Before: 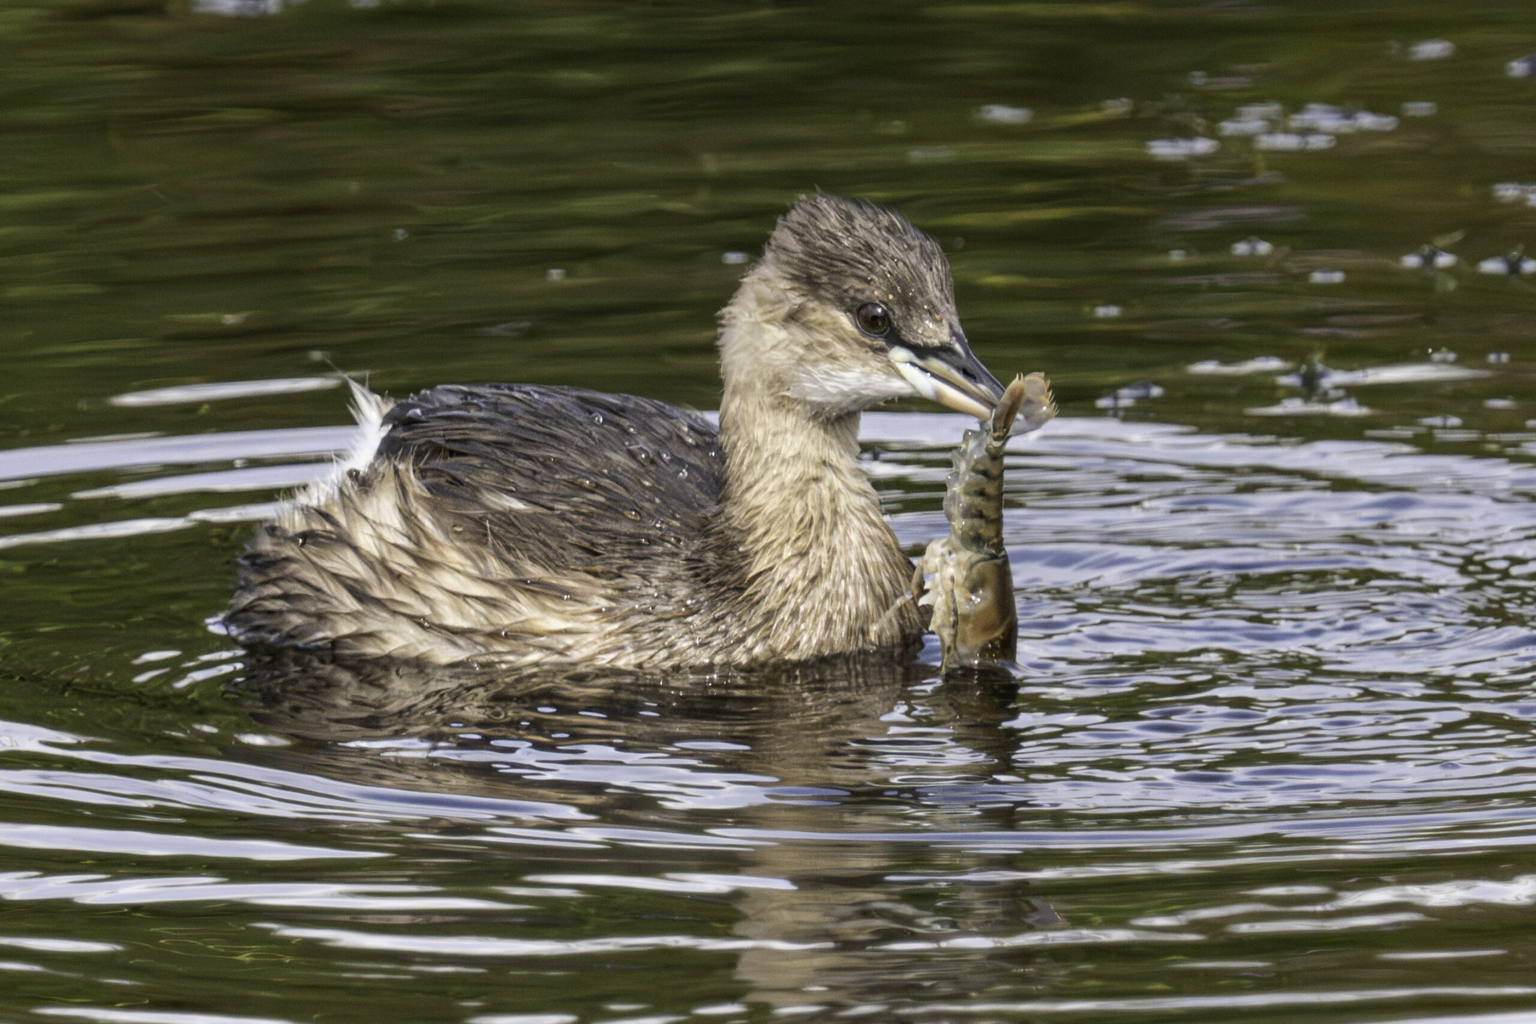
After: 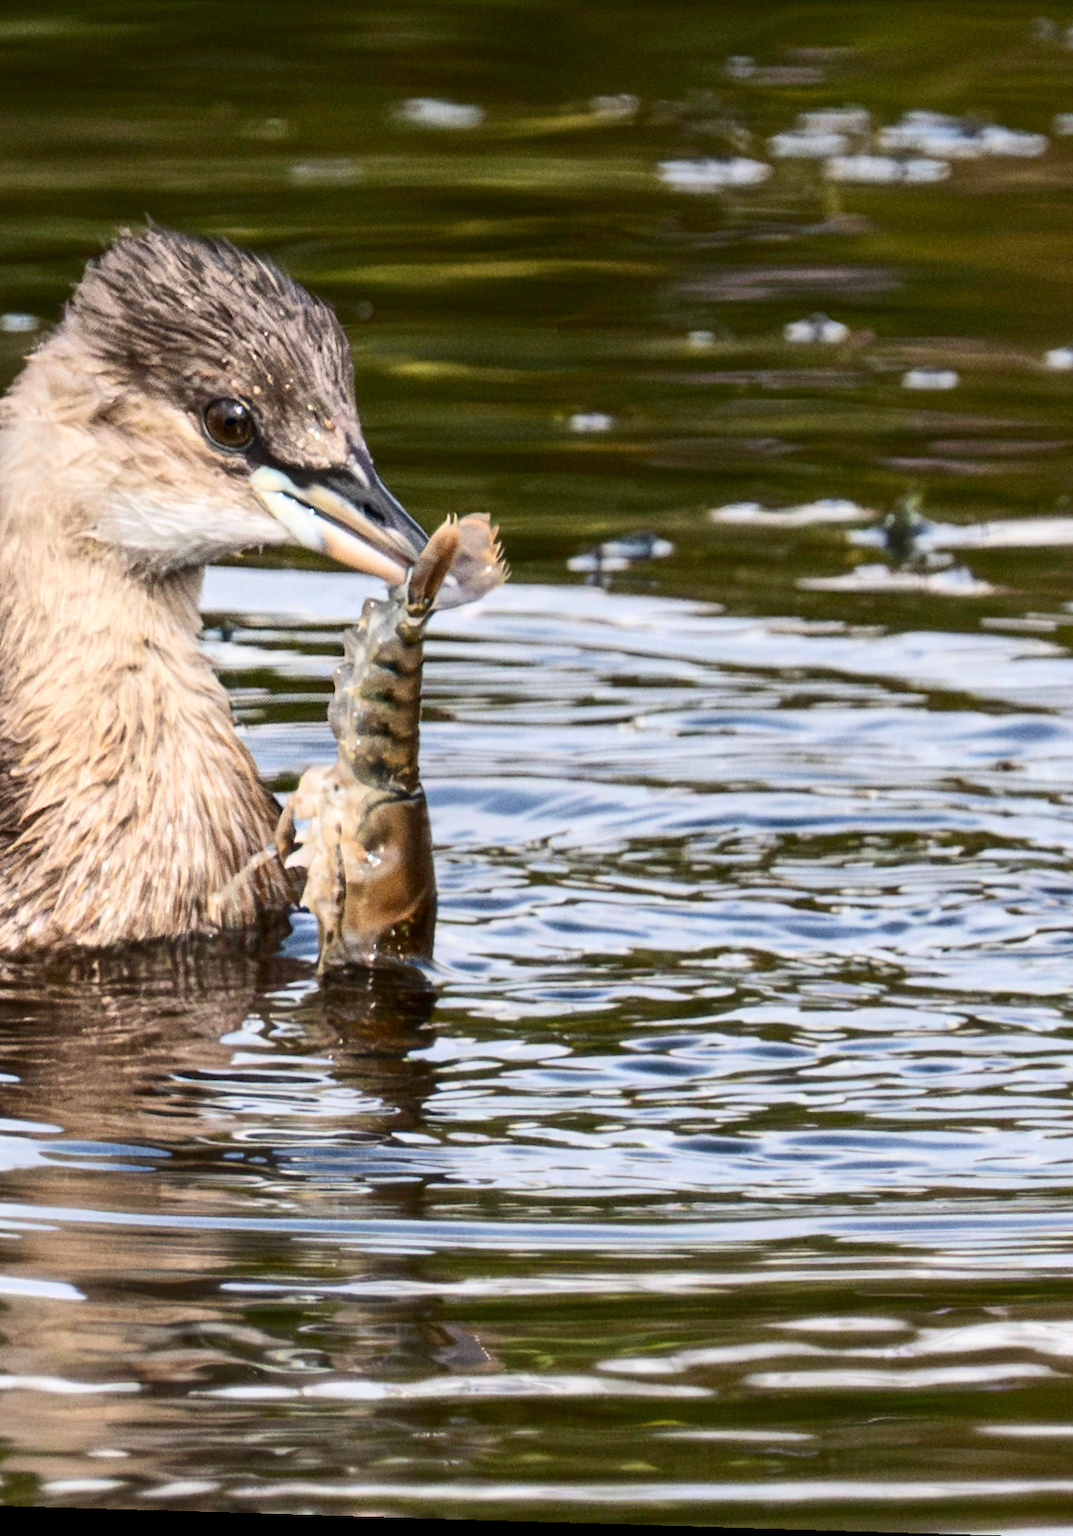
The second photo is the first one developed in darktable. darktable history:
contrast brightness saturation: contrast 0.28
crop: left 47.628%, top 6.643%, right 7.874%
rotate and perspective: rotation 1.72°, automatic cropping off
